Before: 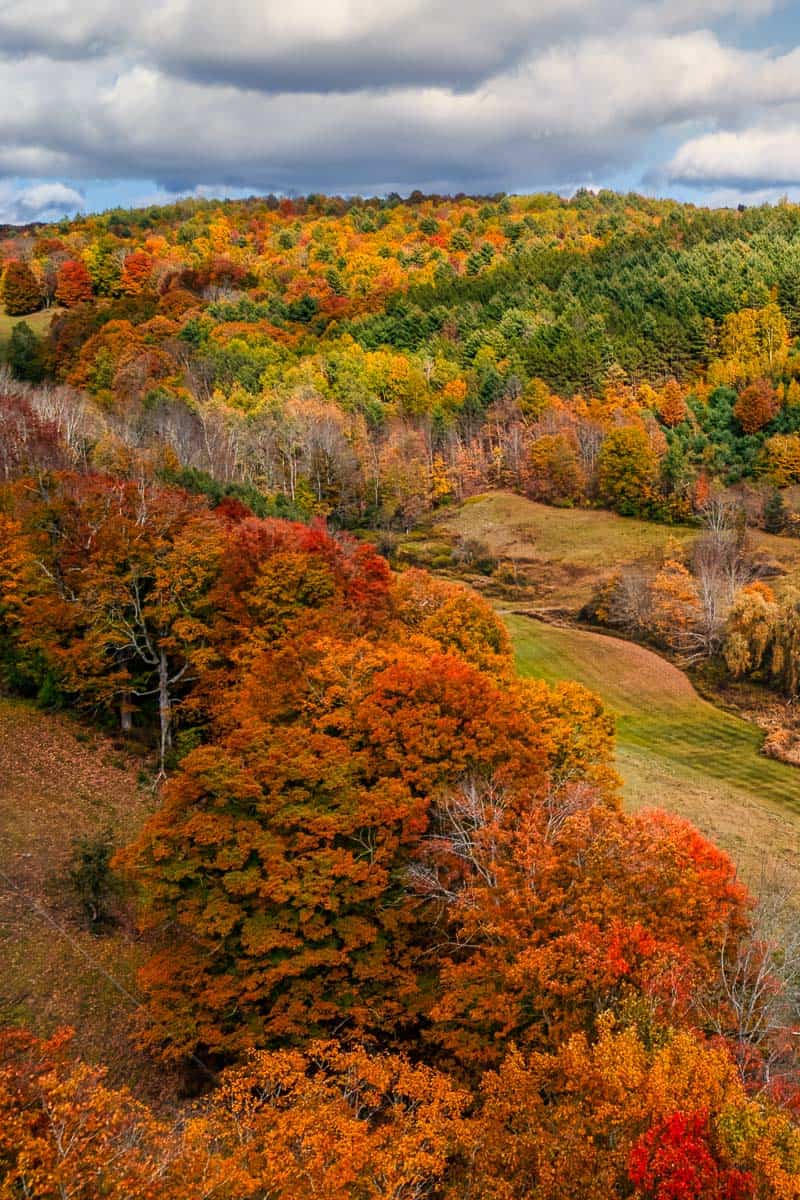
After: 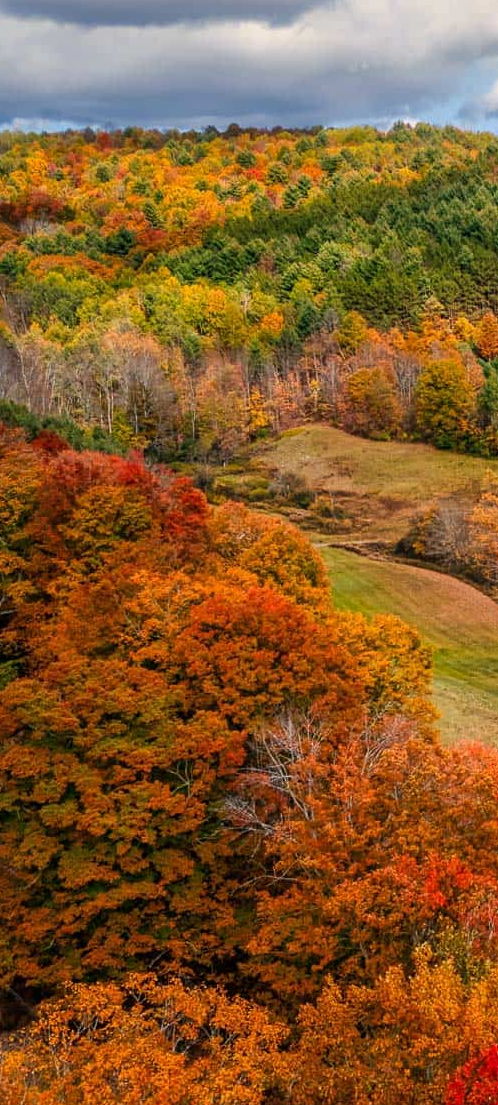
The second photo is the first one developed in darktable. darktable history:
crop and rotate: left 22.918%, top 5.629%, right 14.711%, bottom 2.247%
white balance: emerald 1
